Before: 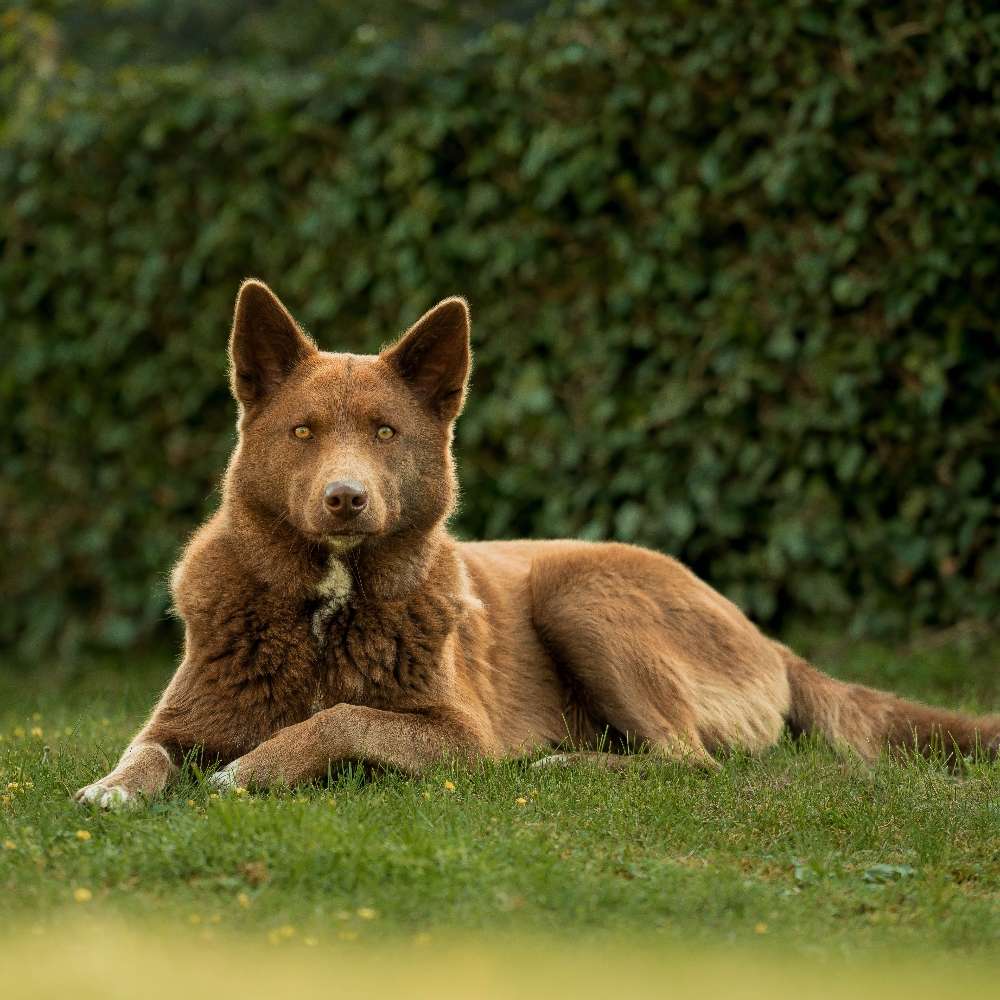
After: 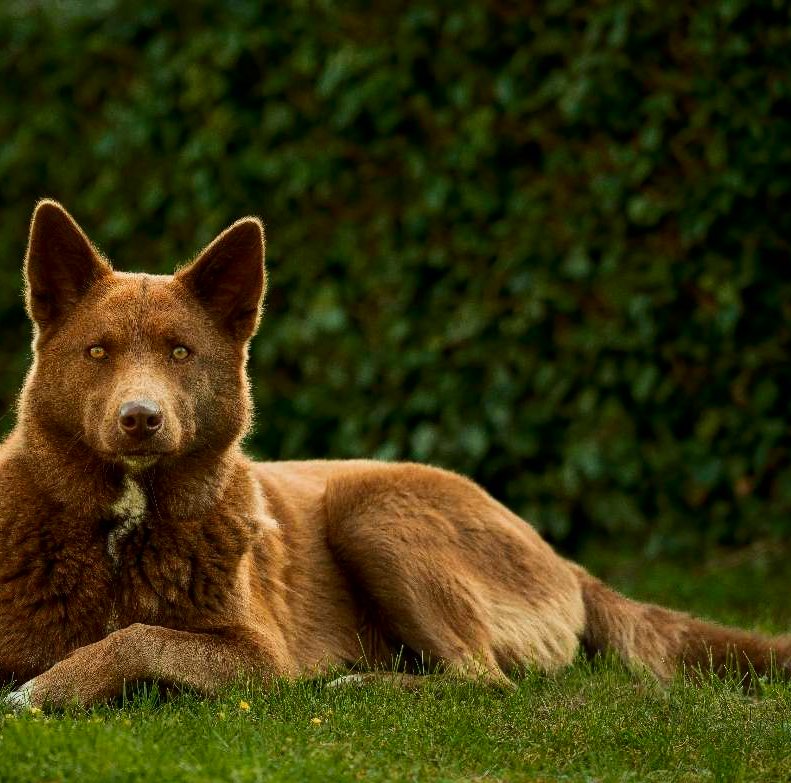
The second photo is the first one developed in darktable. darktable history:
crop and rotate: left 20.52%, top 8.015%, right 0.378%, bottom 13.629%
contrast brightness saturation: contrast 0.115, brightness -0.118, saturation 0.2
